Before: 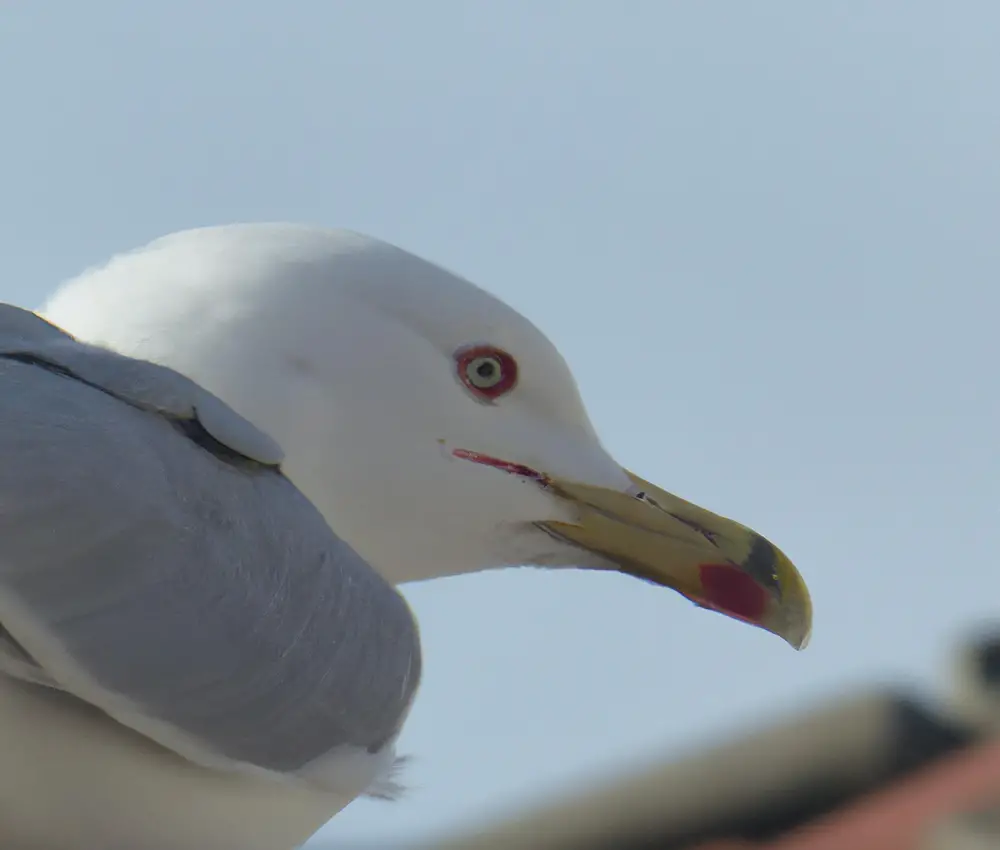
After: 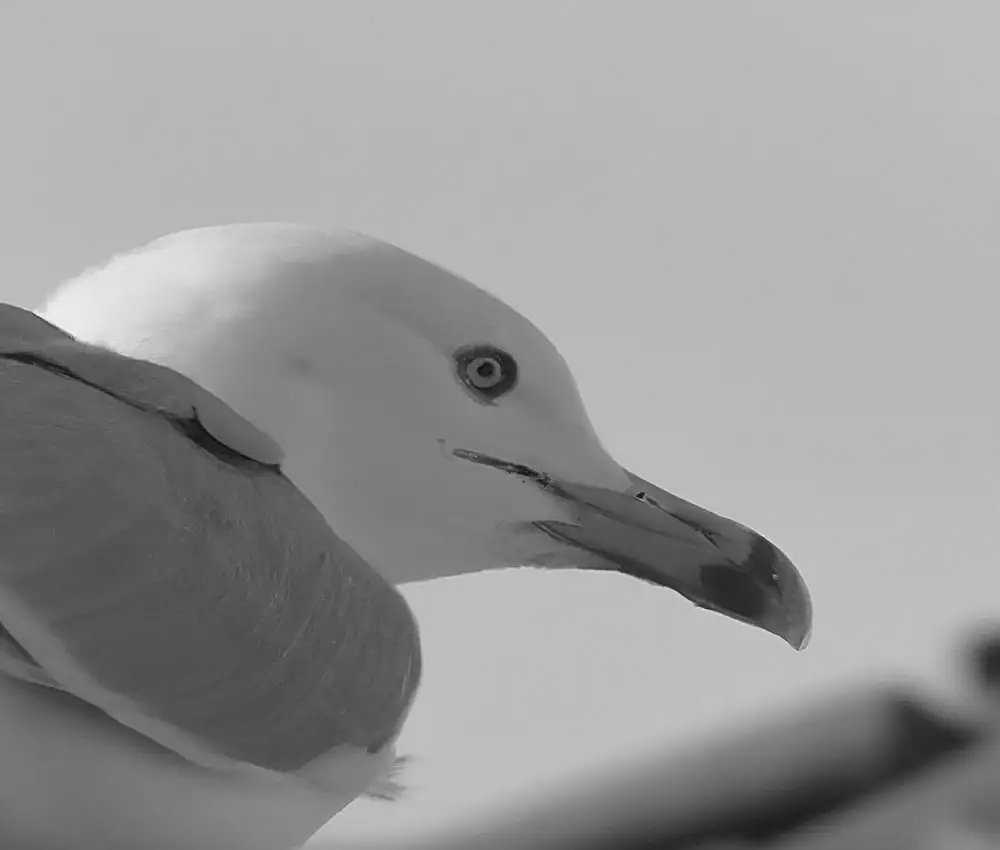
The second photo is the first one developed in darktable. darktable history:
sharpen: on, module defaults
monochrome: a -3.63, b -0.465
